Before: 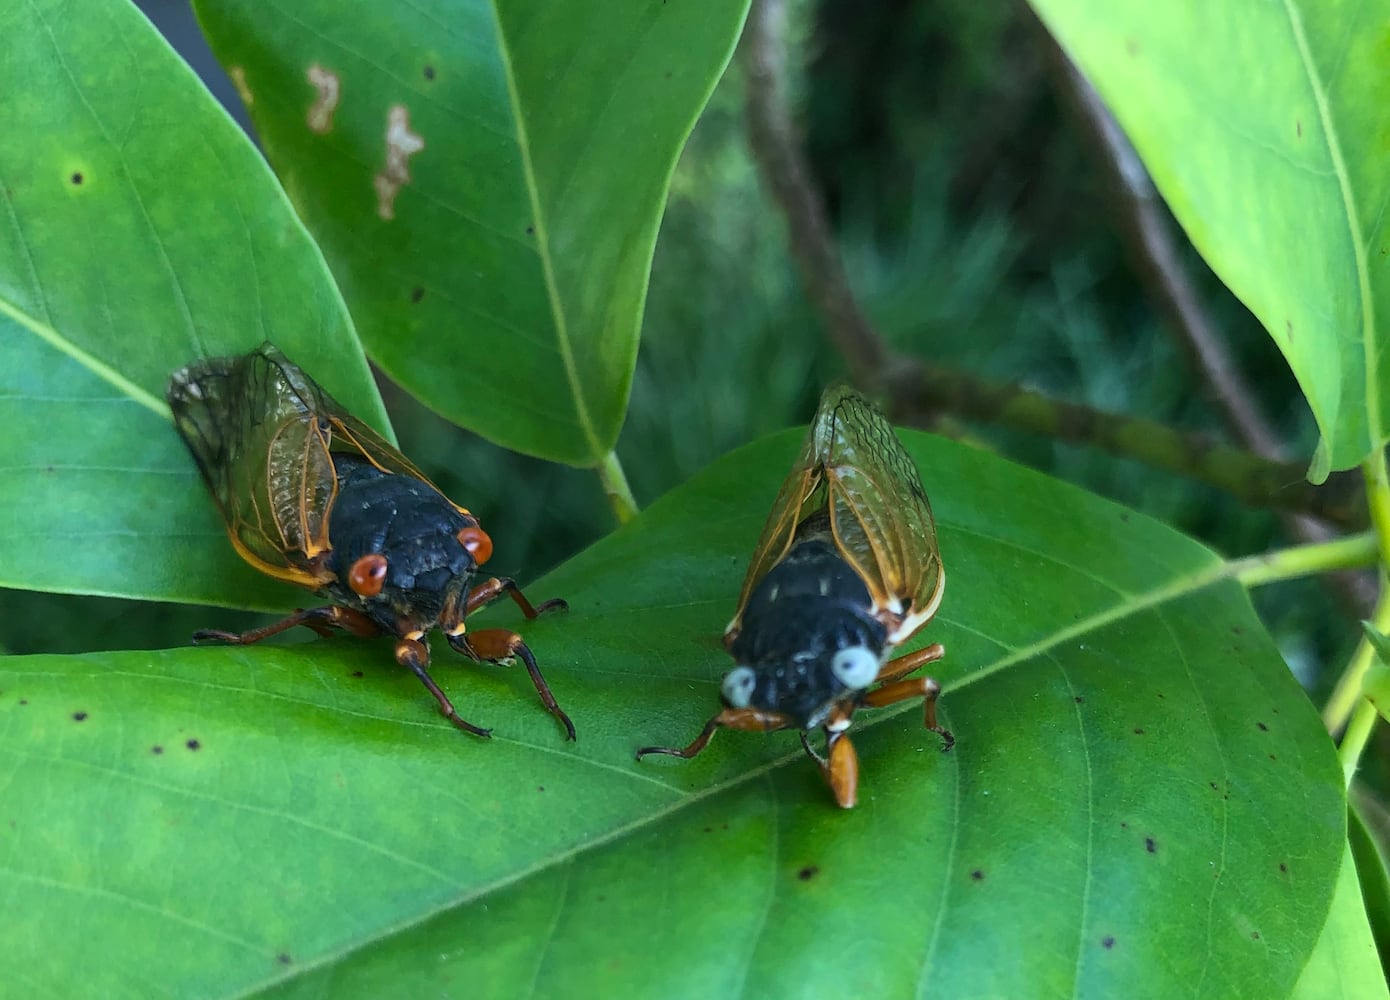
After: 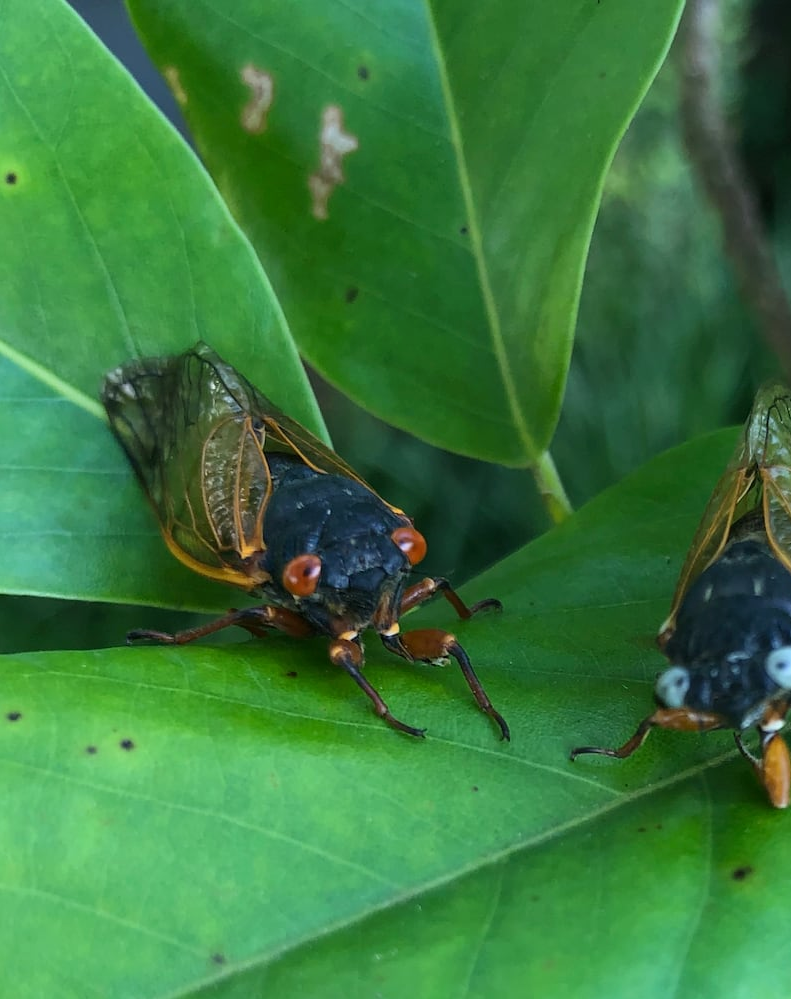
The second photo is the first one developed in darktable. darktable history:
crop: left 4.798%, right 38.248%
exposure: exposure -0.043 EV, compensate highlight preservation false
